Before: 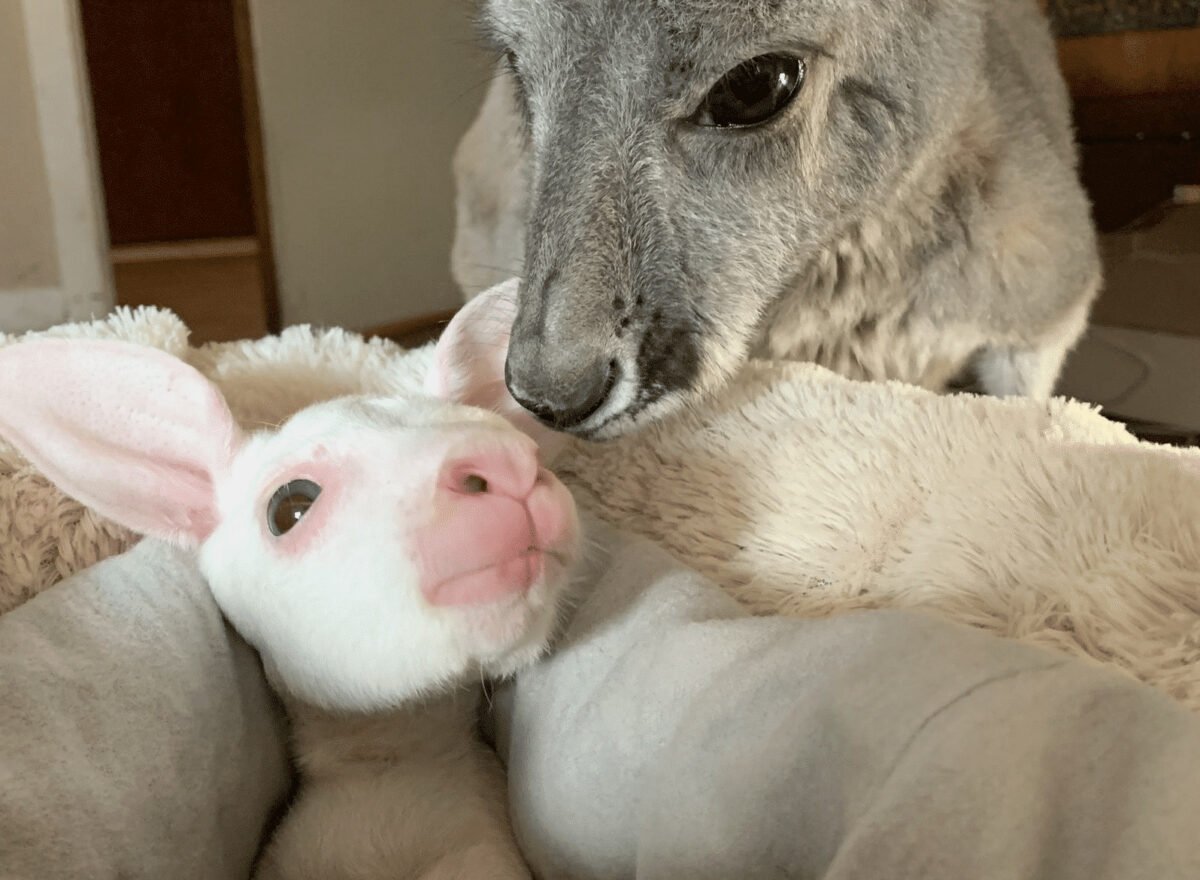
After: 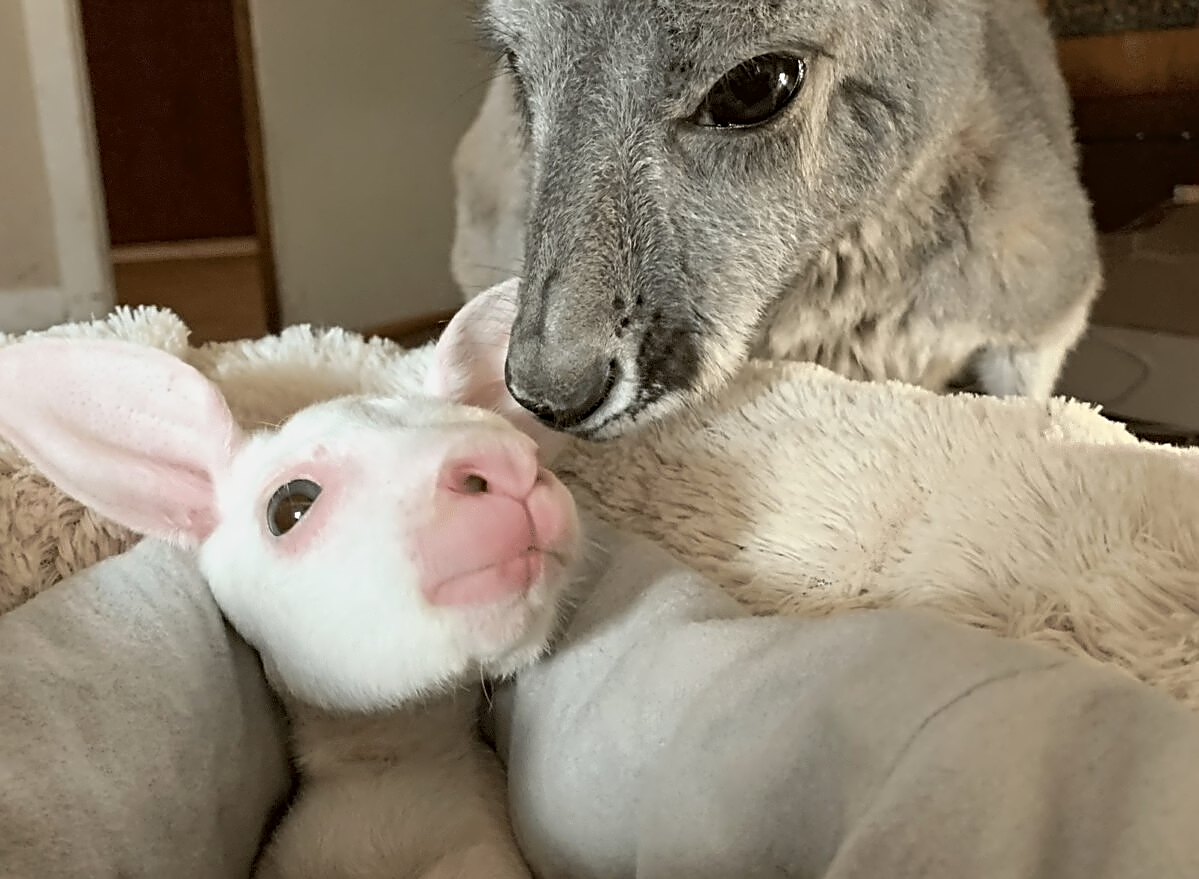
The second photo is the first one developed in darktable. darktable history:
sharpen: on, module defaults
contrast equalizer: octaves 7, y [[0.5, 0.542, 0.583, 0.625, 0.667, 0.708], [0.5 ×6], [0.5 ×6], [0, 0.033, 0.067, 0.1, 0.133, 0.167], [0, 0.05, 0.1, 0.15, 0.2, 0.25]], mix 0.315
